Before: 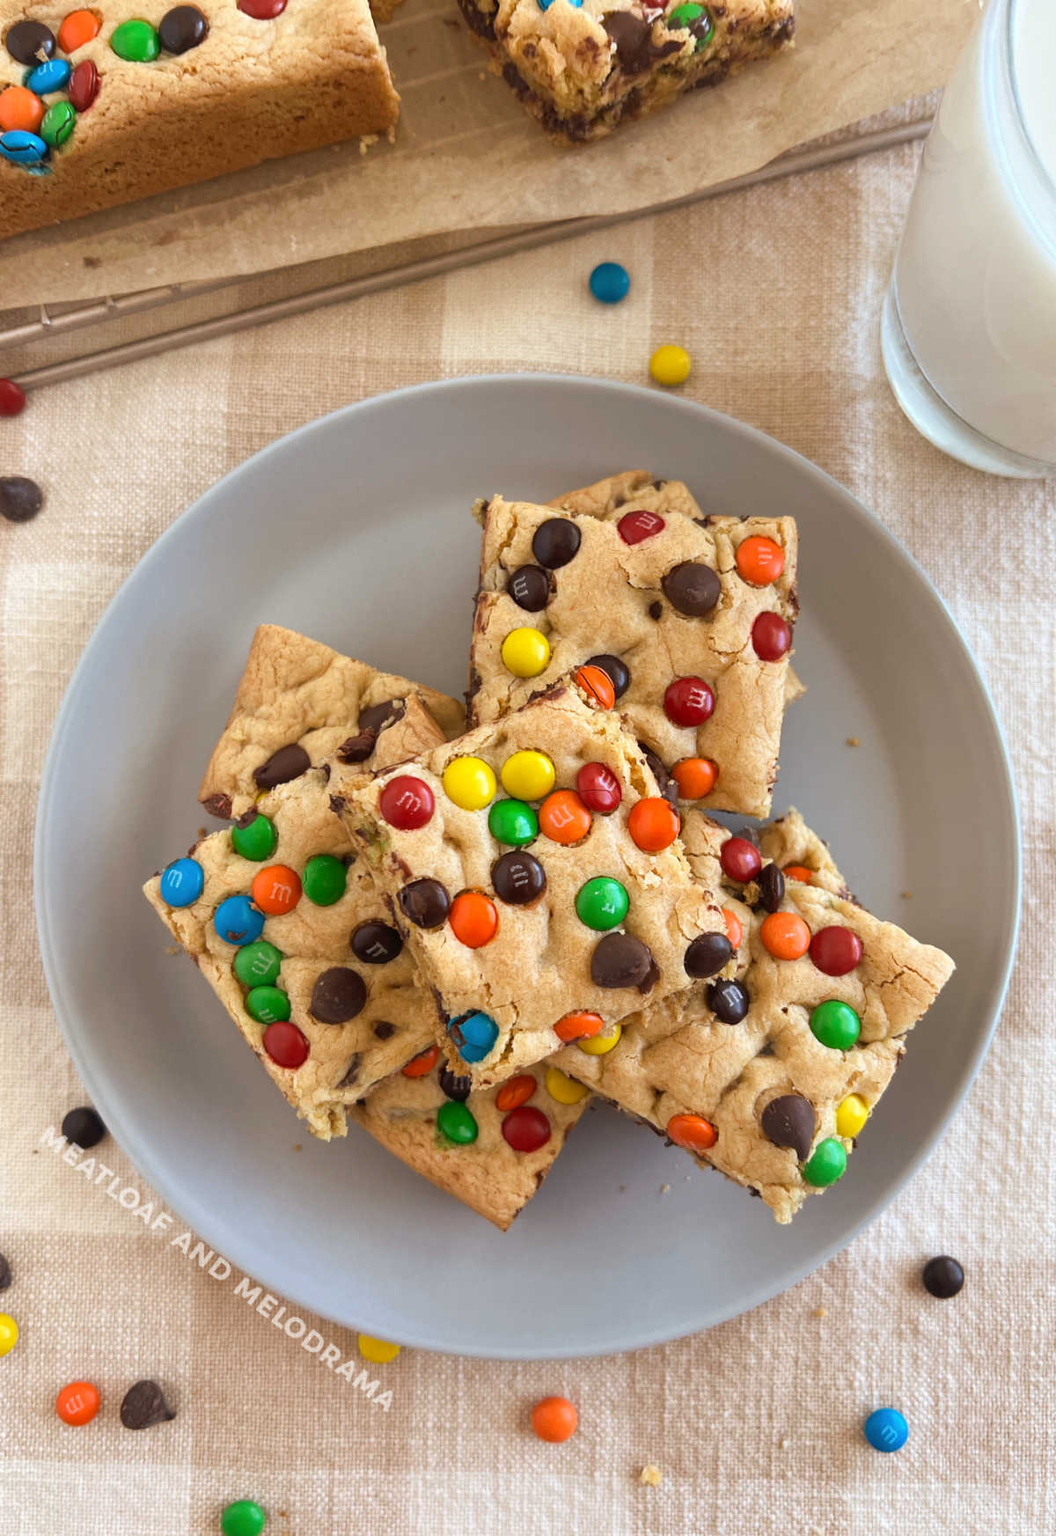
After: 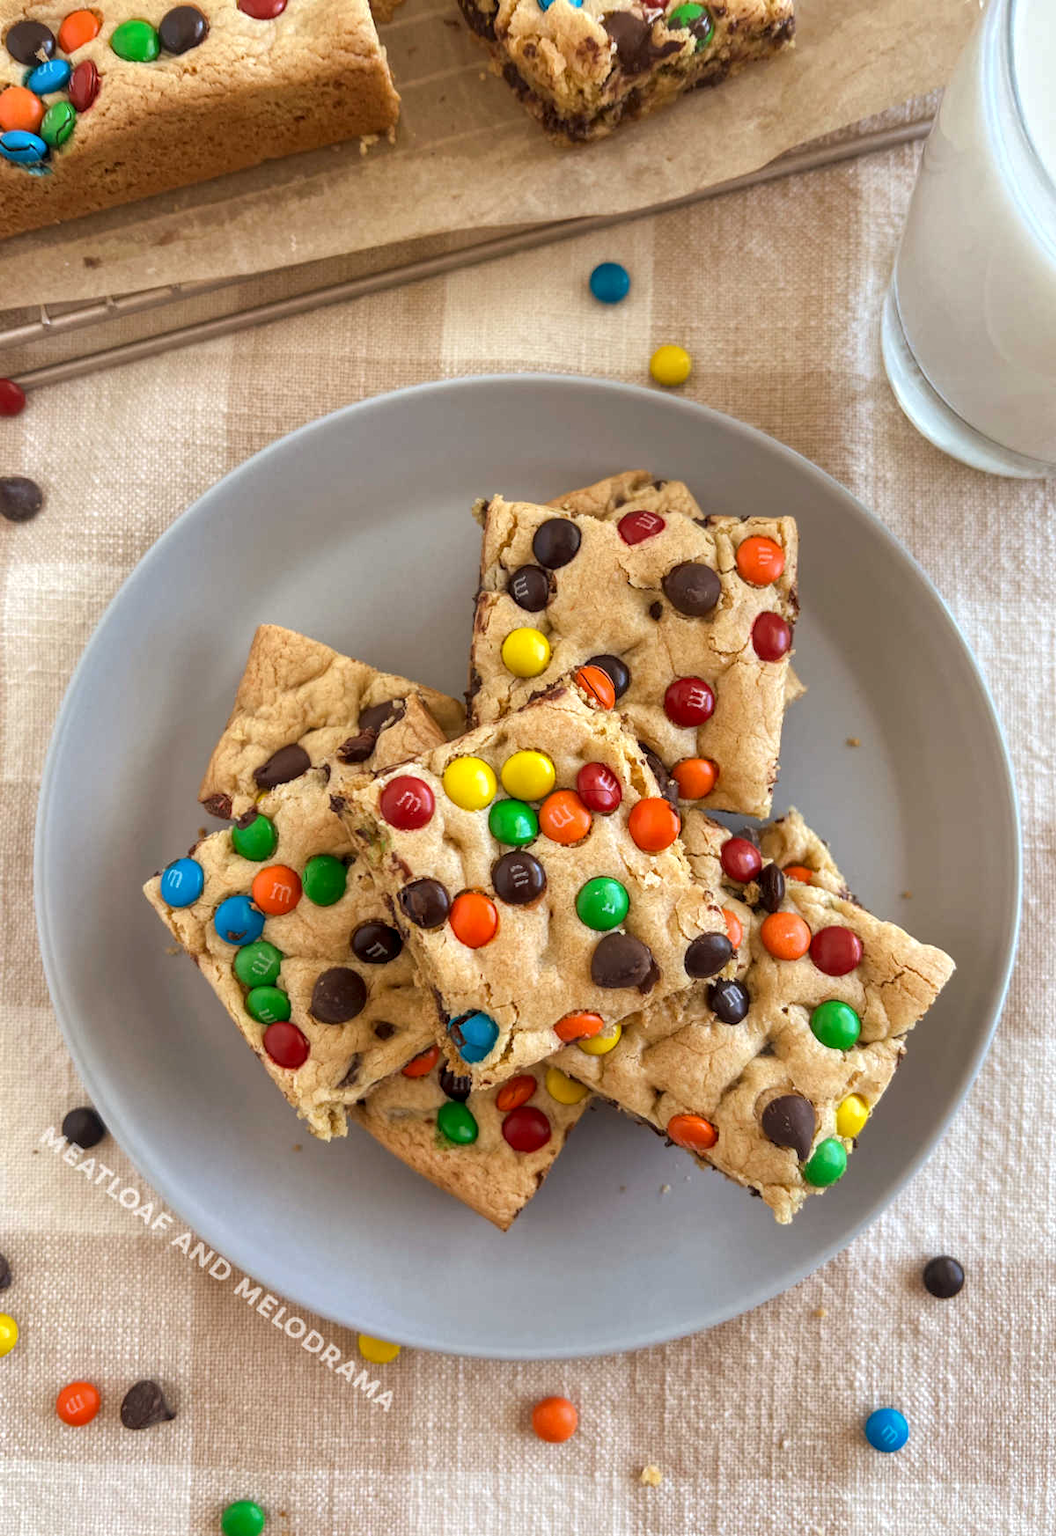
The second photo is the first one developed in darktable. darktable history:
local contrast: on, module defaults
tone equalizer: on, module defaults
shadows and highlights: shadows 10, white point adjustment 1, highlights -40
